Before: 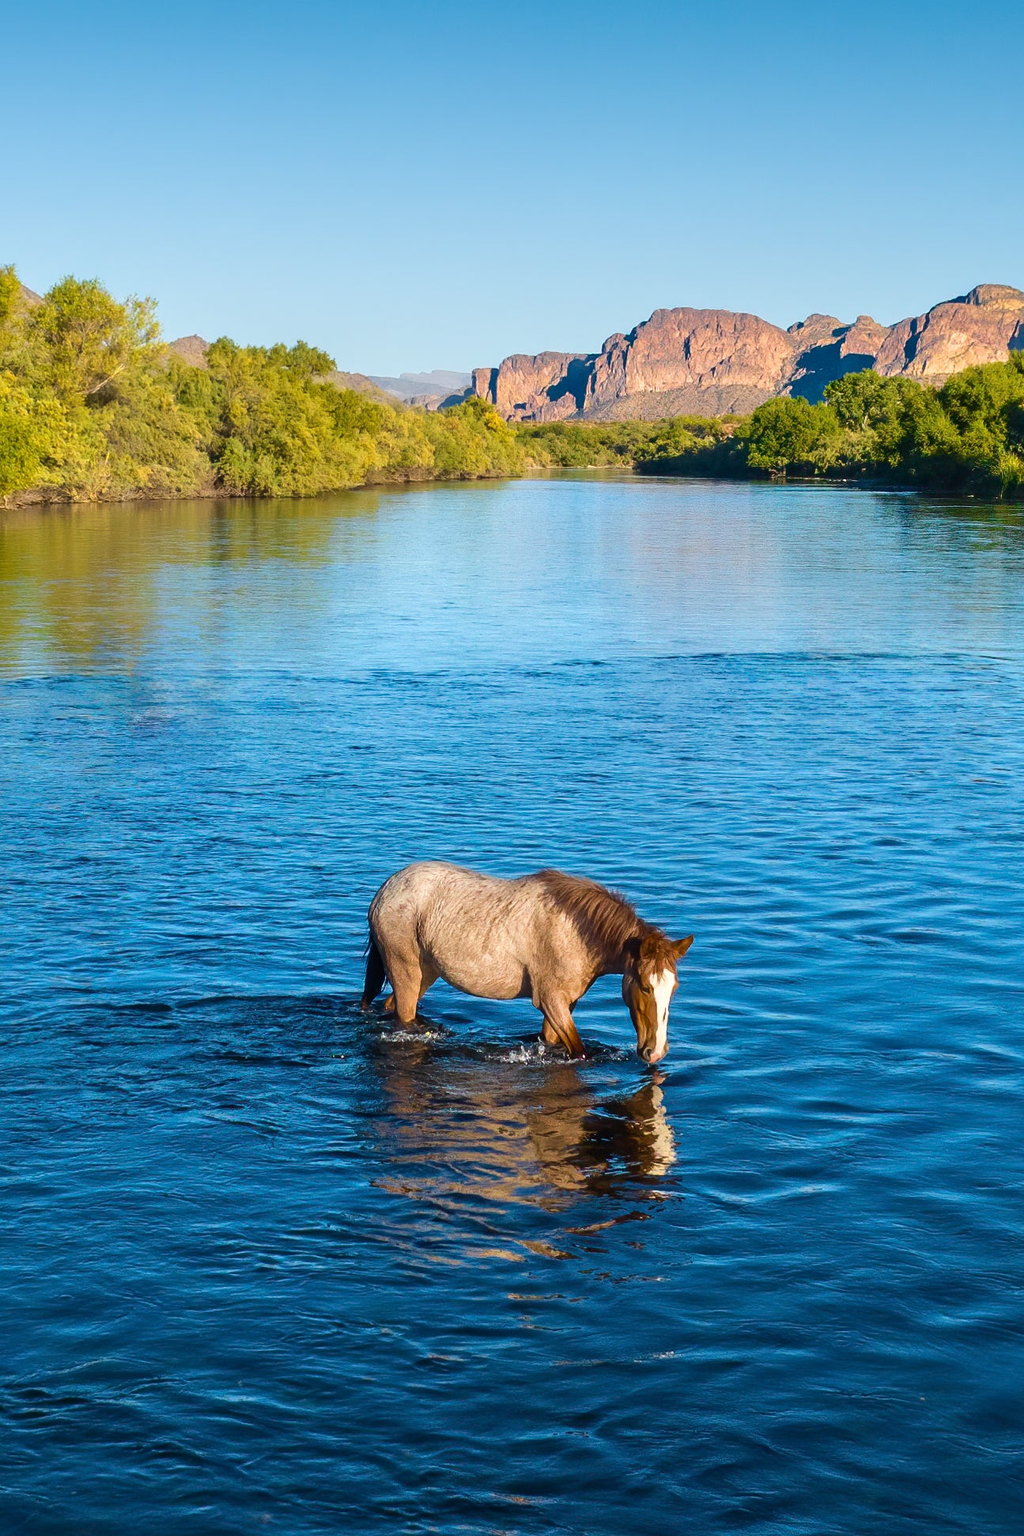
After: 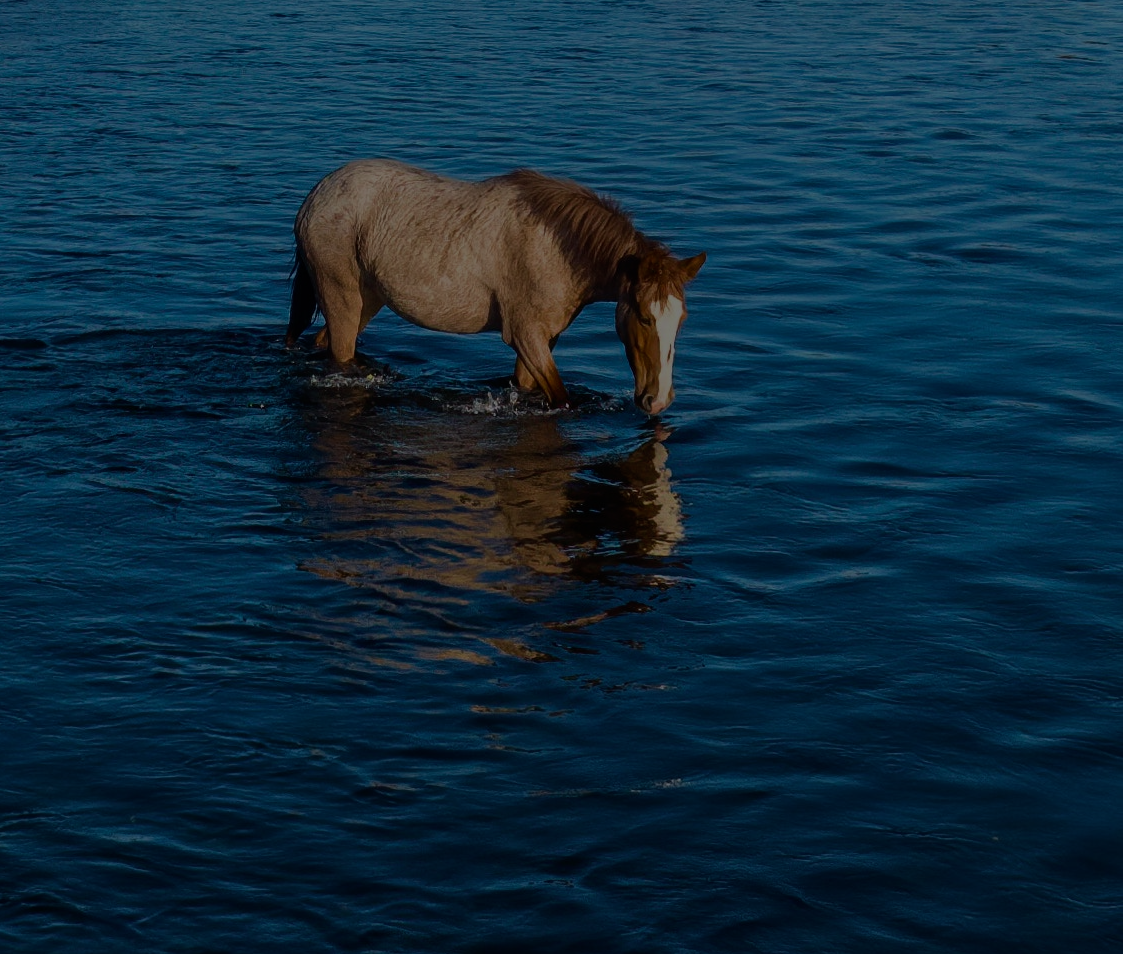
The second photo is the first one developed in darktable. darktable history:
crop and rotate: left 13.272%, top 47.921%, bottom 2.911%
exposure: exposure -2.443 EV, compensate exposure bias true, compensate highlight preservation false
